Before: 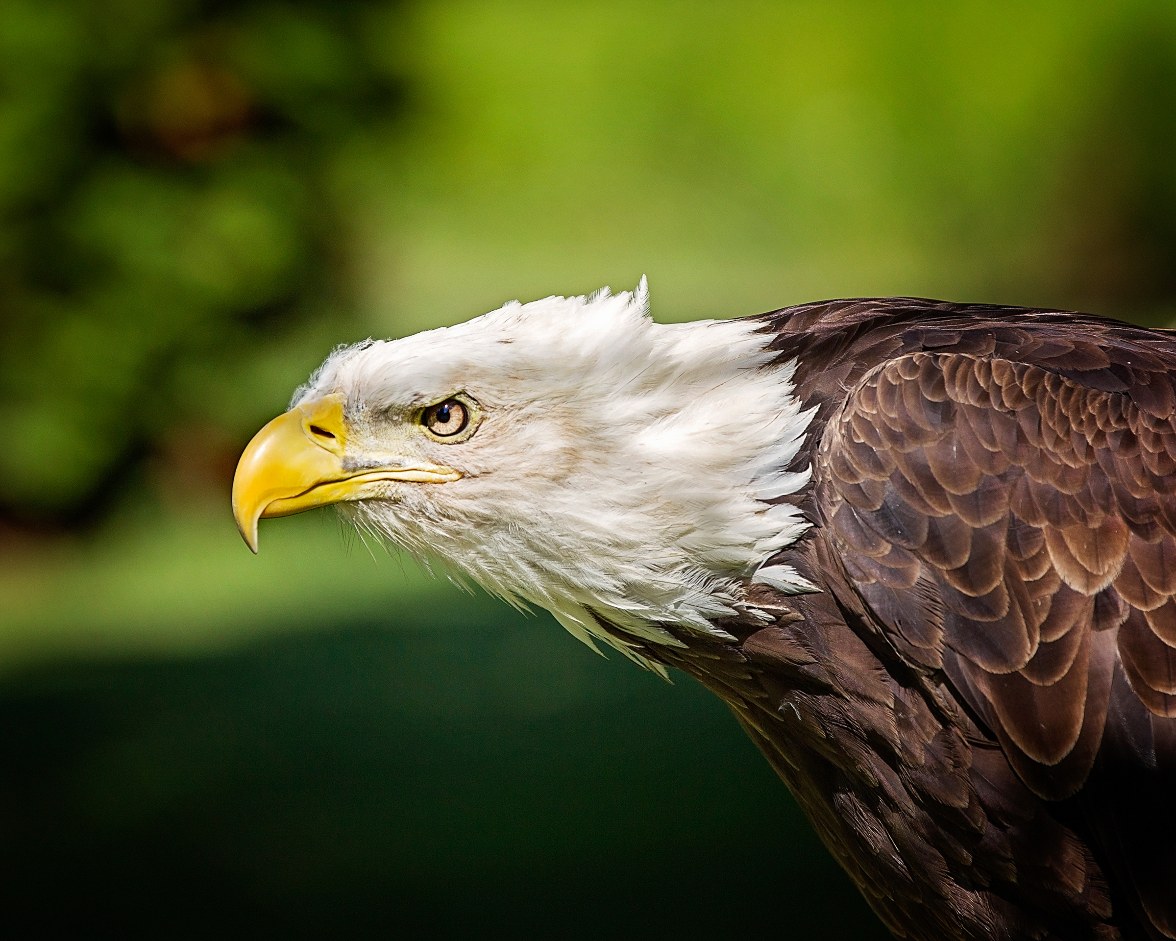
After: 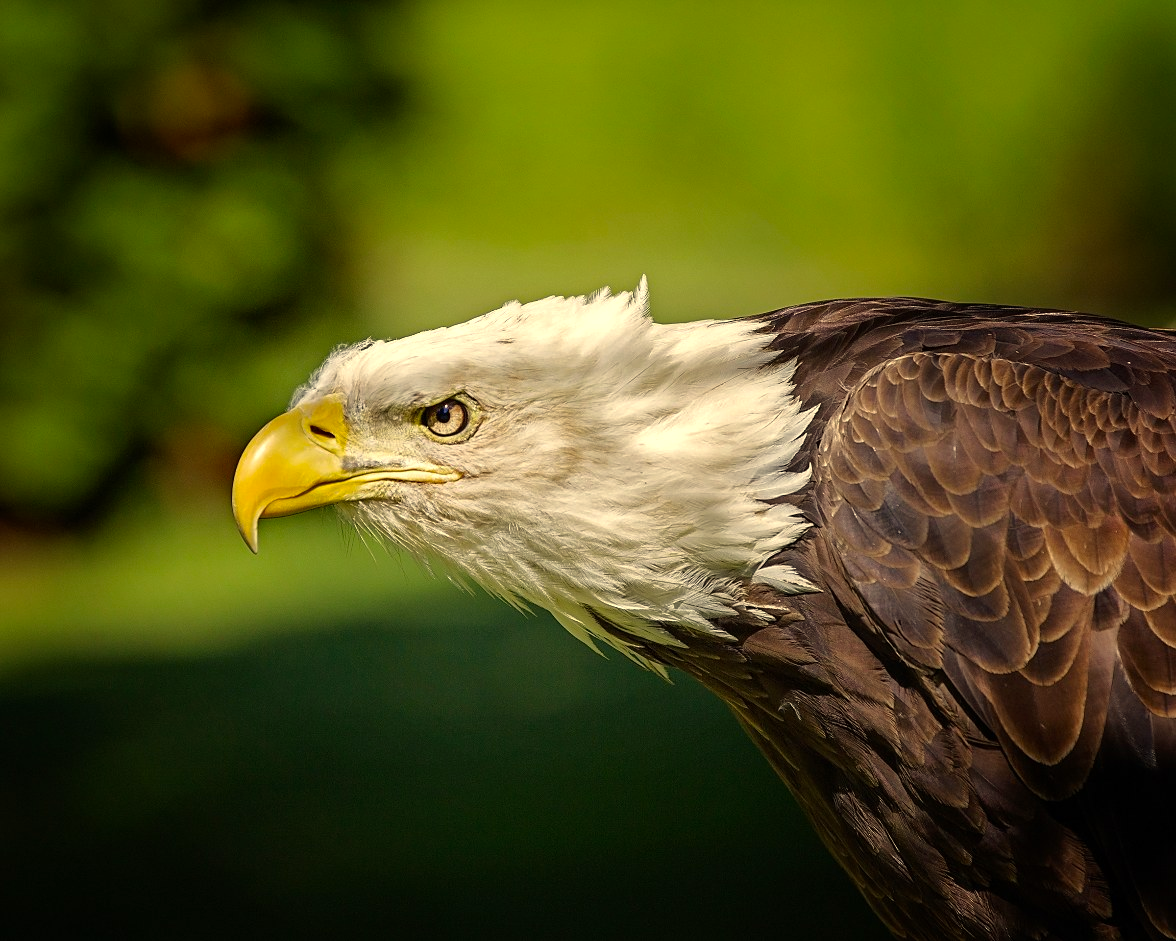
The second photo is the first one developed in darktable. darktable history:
color correction: highlights a* 2.71, highlights b* 23.37
tone equalizer: -8 EV -0.001 EV, -7 EV 0.001 EV, -6 EV -0.003 EV, -5 EV -0.003 EV, -4 EV -0.07 EV, -3 EV -0.221 EV, -2 EV -0.293 EV, -1 EV 0.095 EV, +0 EV 0.283 EV, edges refinement/feathering 500, mask exposure compensation -1.57 EV, preserve details no
